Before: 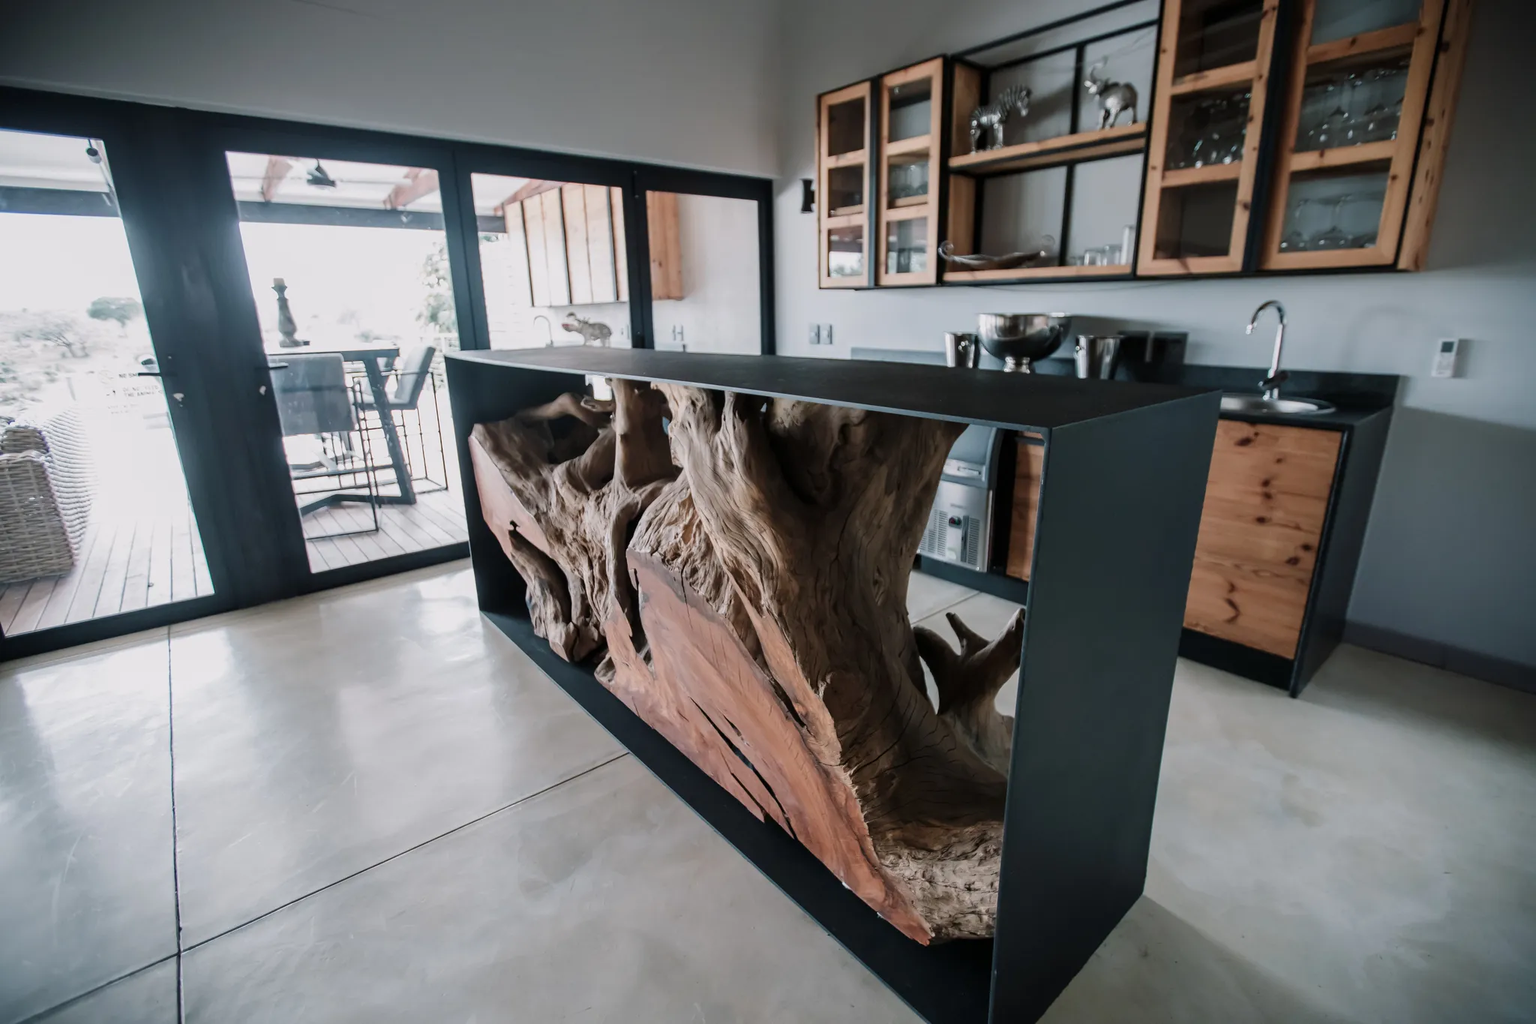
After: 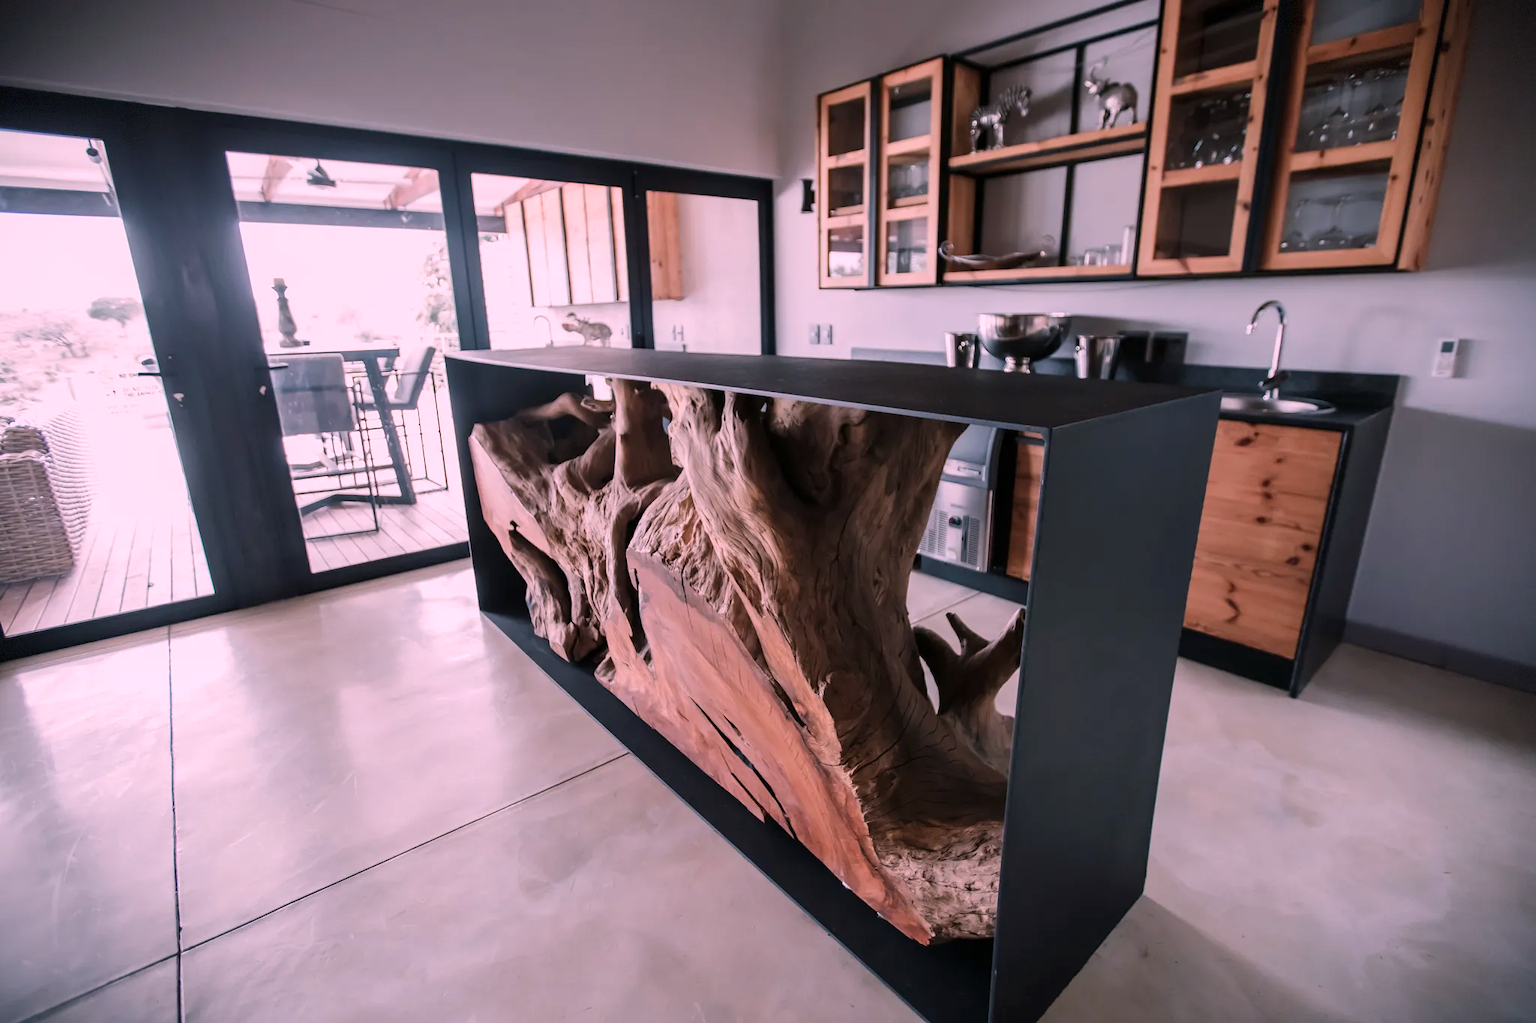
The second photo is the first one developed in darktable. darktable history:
vignetting: fall-off start 97.28%, fall-off radius 79%, brightness -0.462, saturation -0.3, width/height ratio 1.114, dithering 8-bit output, unbound false
white balance: red 1.188, blue 1.11
color correction: highlights b* 3
